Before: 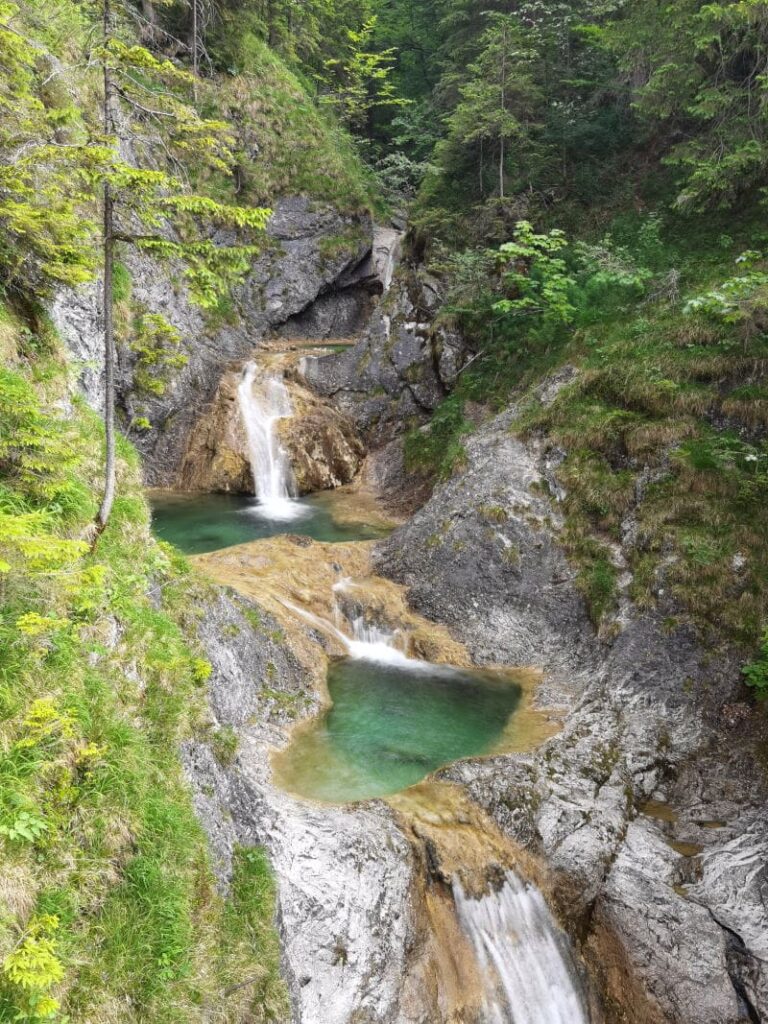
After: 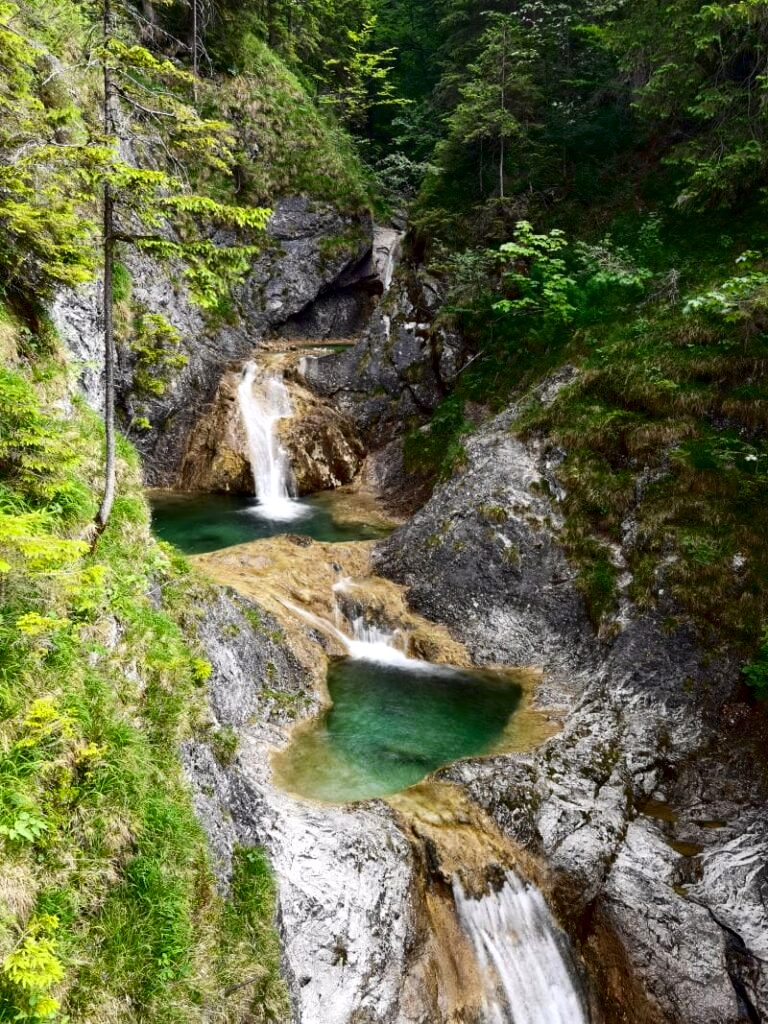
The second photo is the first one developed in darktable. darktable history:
exposure: black level correction 0.007, exposure 0.093 EV, compensate highlight preservation false
contrast brightness saturation: contrast 0.19, brightness -0.24, saturation 0.11
